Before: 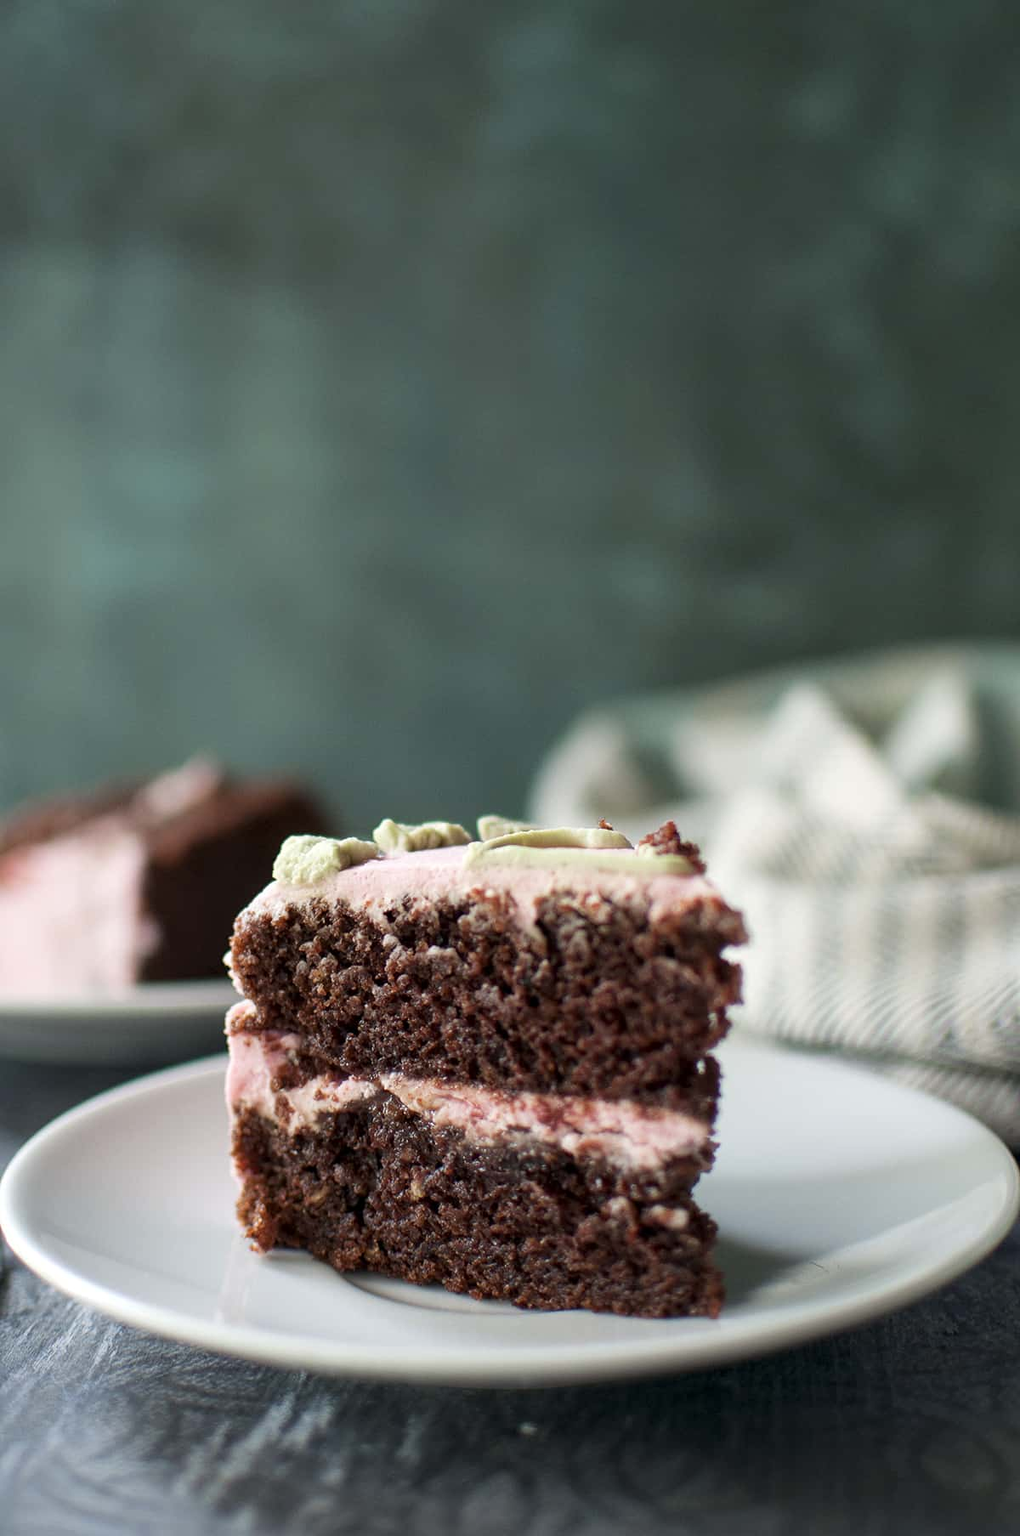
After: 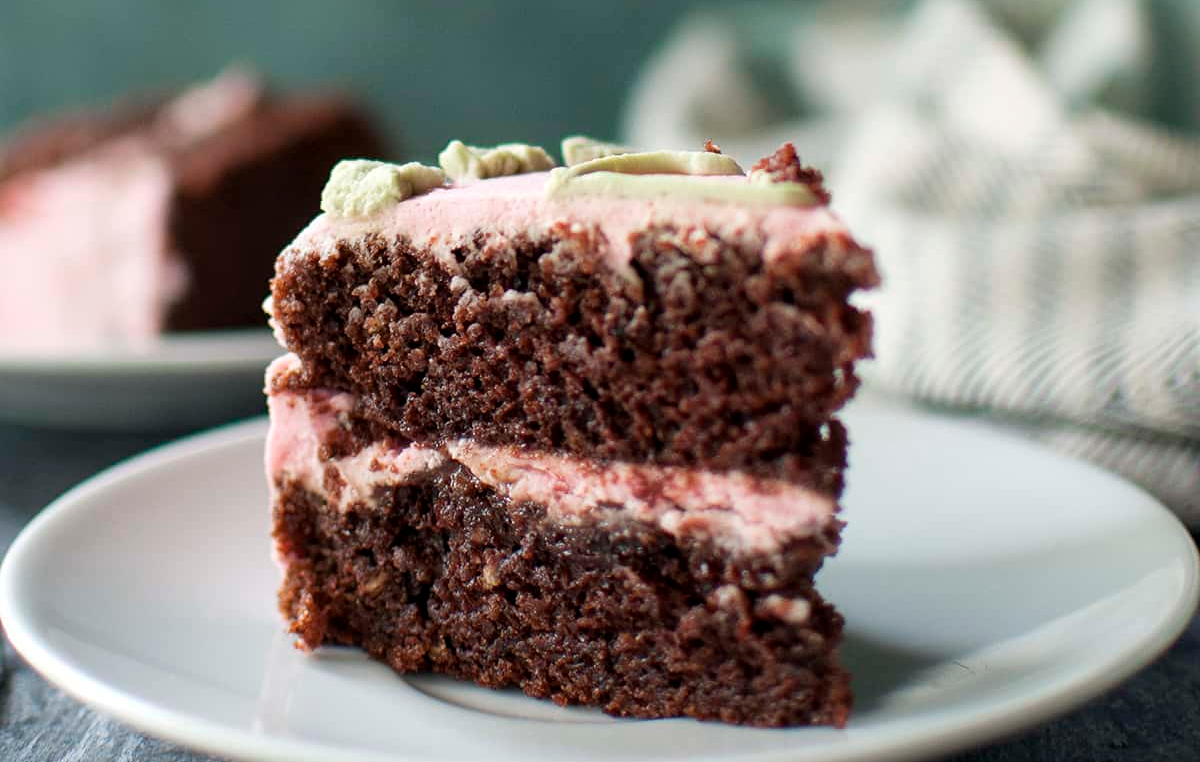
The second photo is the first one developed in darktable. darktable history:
crop: top 45.577%, bottom 12.232%
